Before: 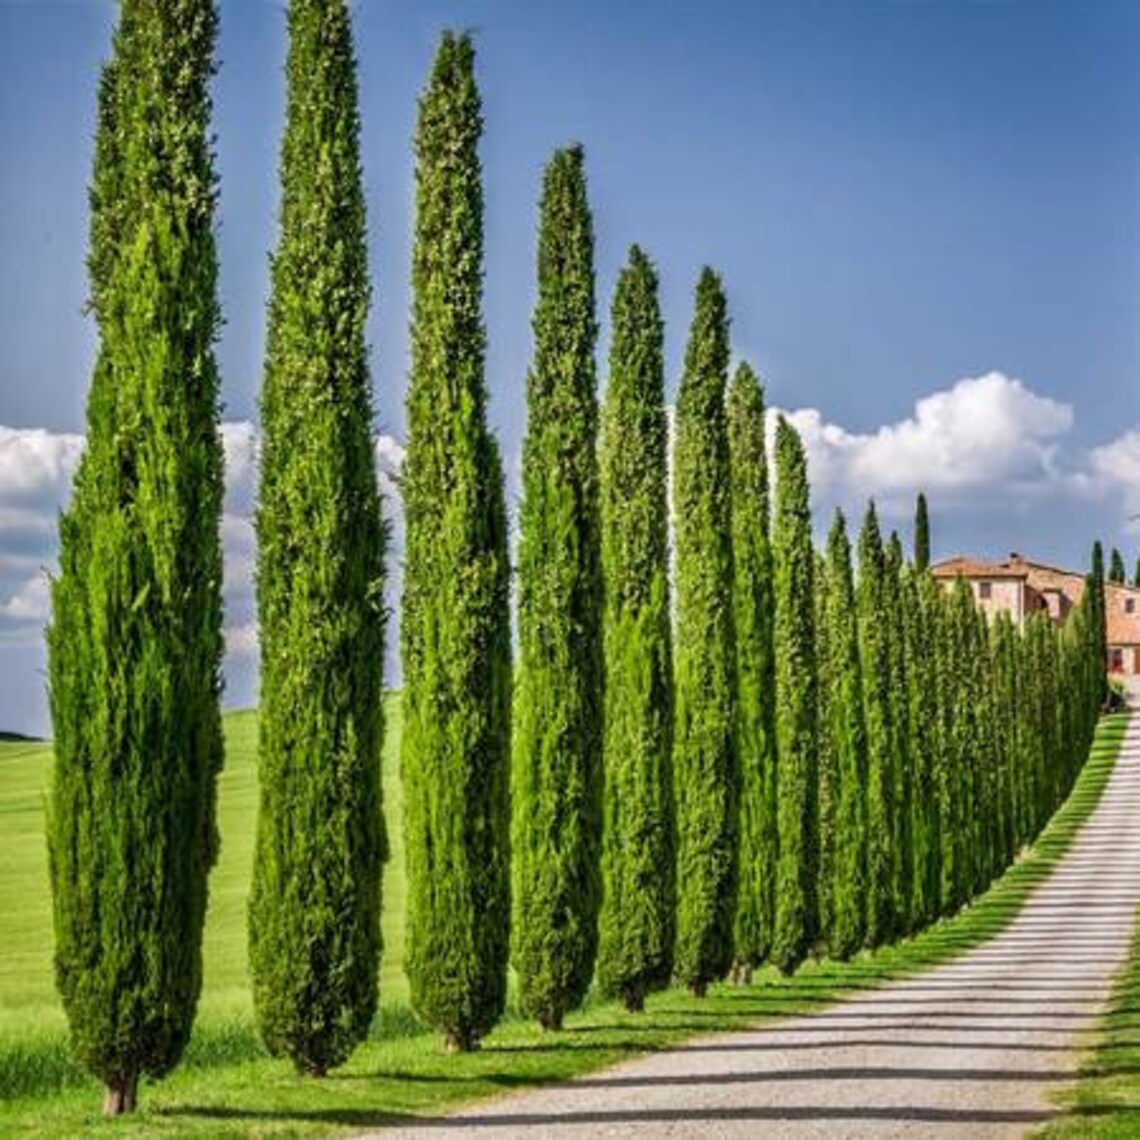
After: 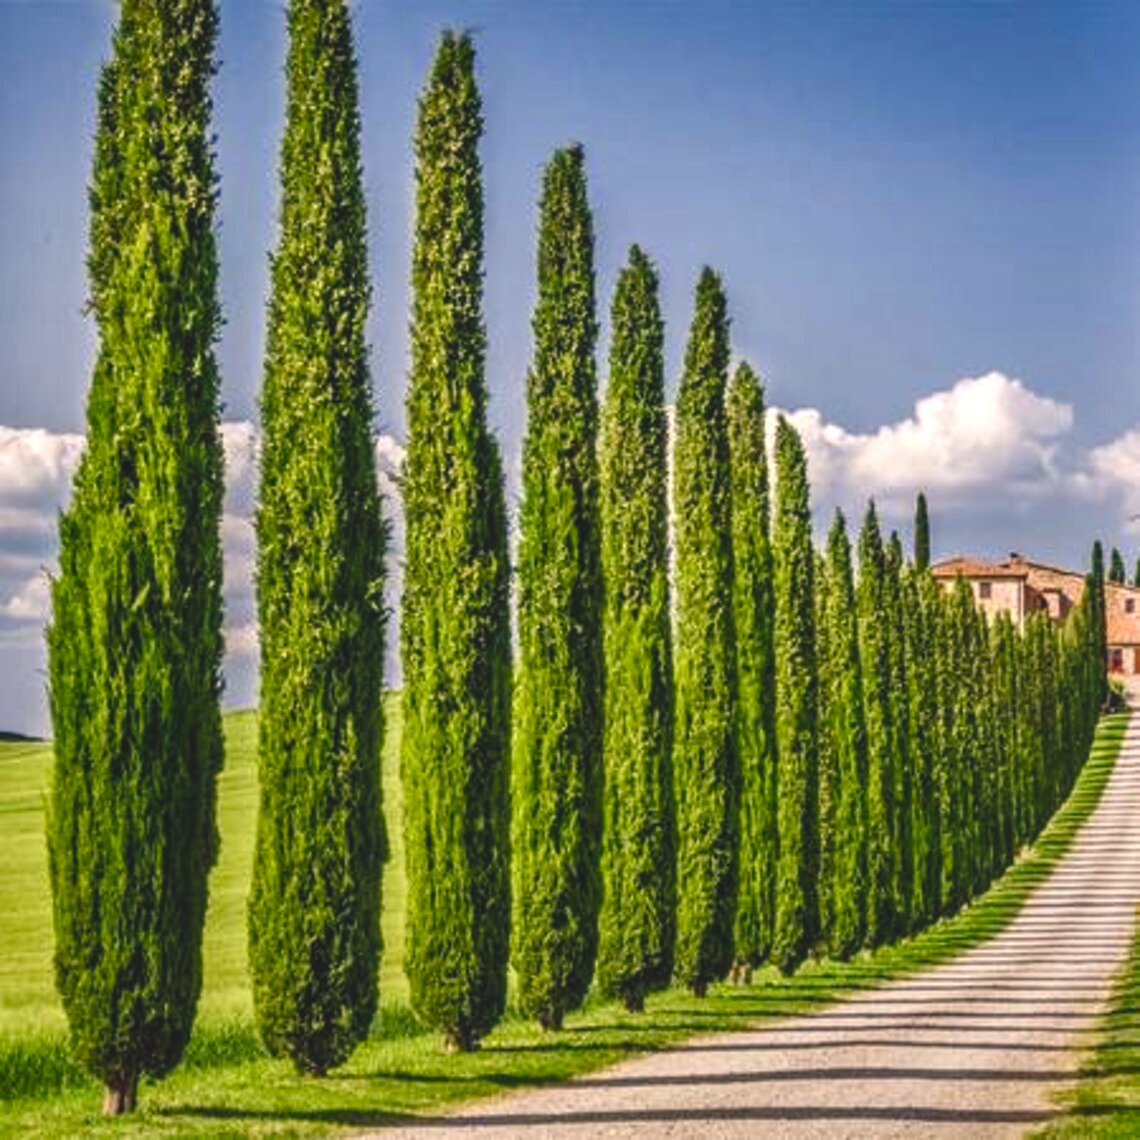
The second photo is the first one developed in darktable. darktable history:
color balance rgb: shadows lift › chroma 2%, shadows lift › hue 247.2°, power › chroma 0.3%, power › hue 25.2°, highlights gain › chroma 3%, highlights gain › hue 60°, global offset › luminance 2%, perceptual saturation grading › global saturation 20%, perceptual saturation grading › highlights -20%, perceptual saturation grading › shadows 30%
local contrast: detail 130%
